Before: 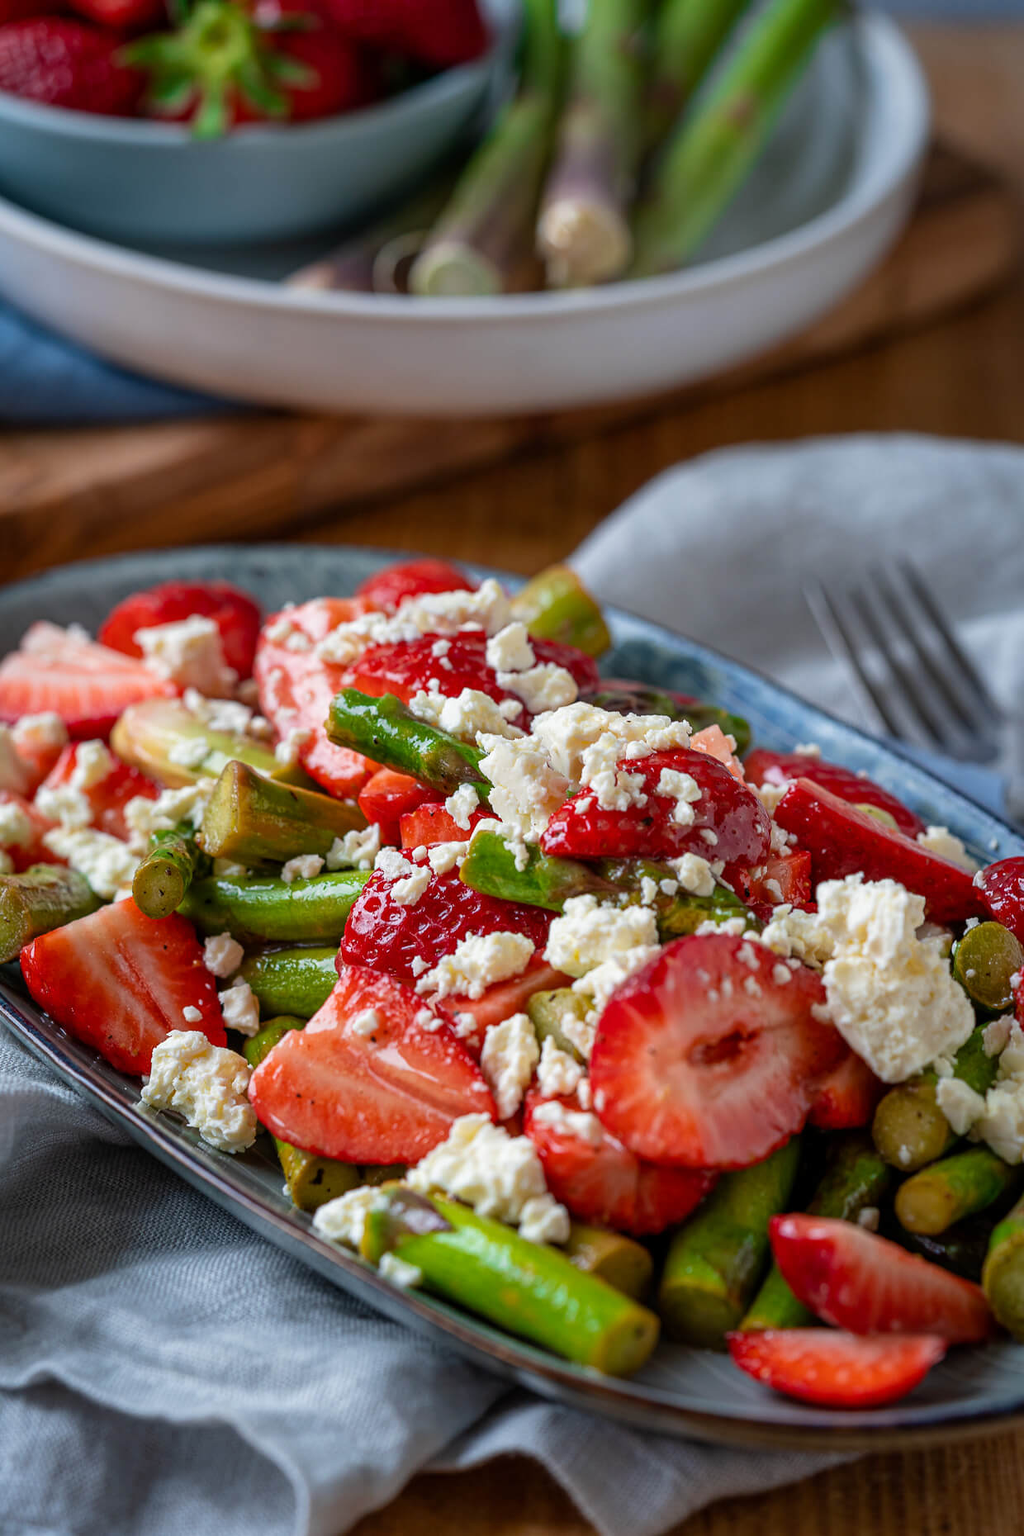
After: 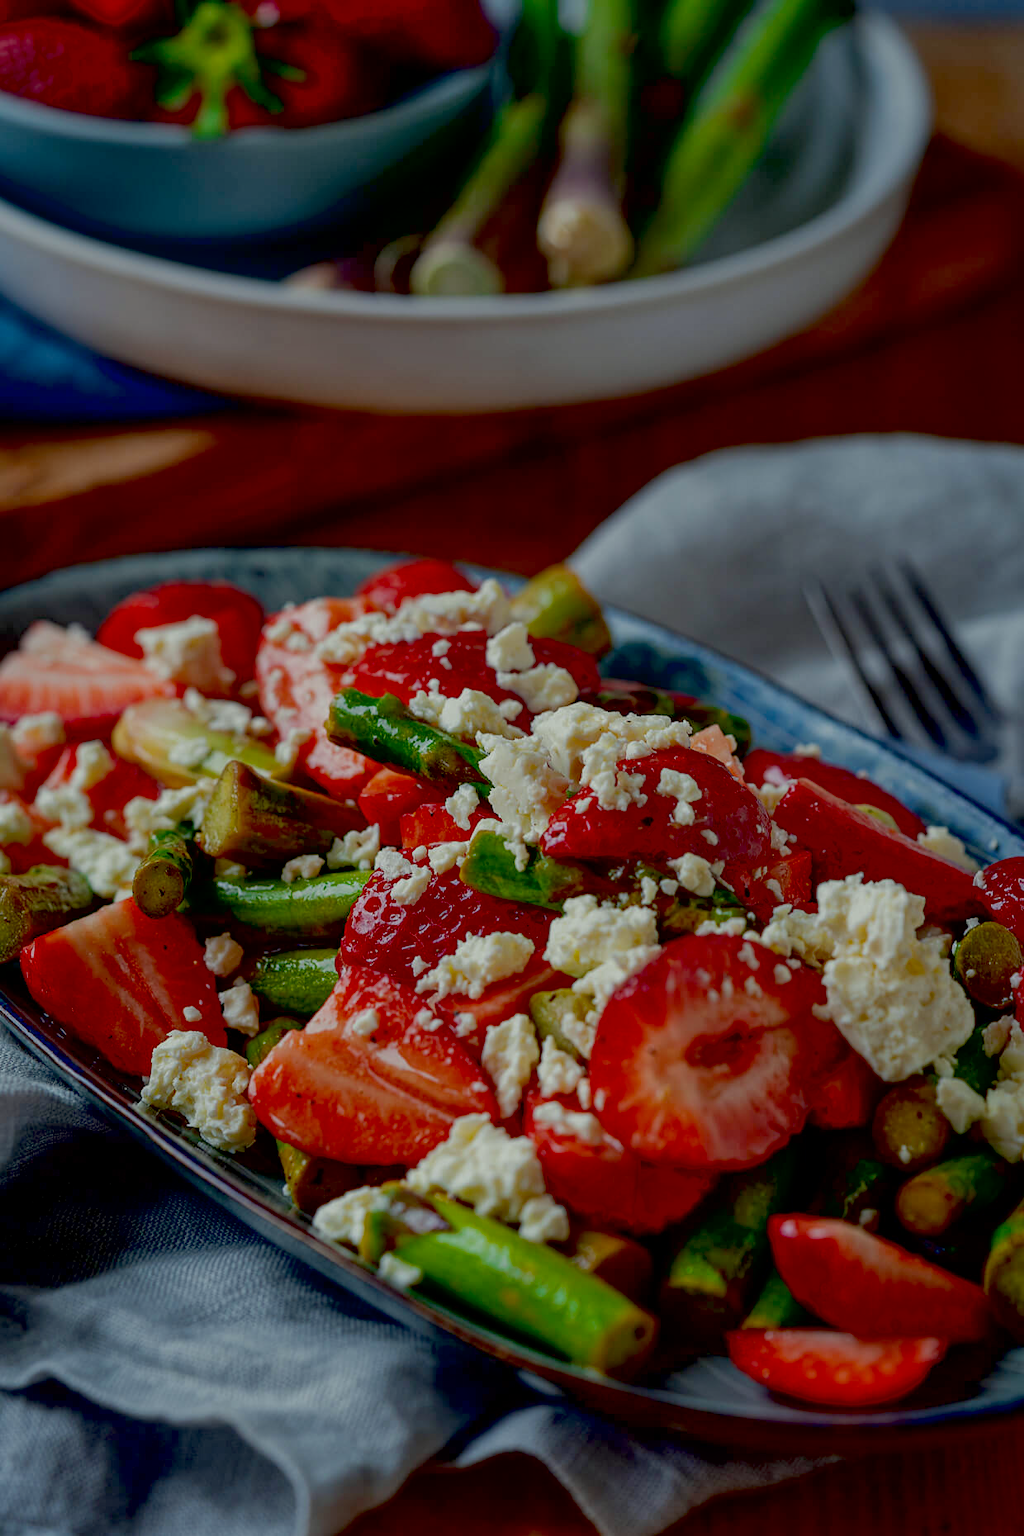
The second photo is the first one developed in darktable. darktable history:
exposure: black level correction 0.046, exposure -0.228 EV, compensate highlight preservation false
color correction: highlights a* -4.73, highlights b* 5.06, saturation 0.97
contrast brightness saturation: brightness -0.09
tone equalizer: -8 EV 0.25 EV, -7 EV 0.417 EV, -6 EV 0.417 EV, -5 EV 0.25 EV, -3 EV -0.25 EV, -2 EV -0.417 EV, -1 EV -0.417 EV, +0 EV -0.25 EV, edges refinement/feathering 500, mask exposure compensation -1.57 EV, preserve details guided filter
